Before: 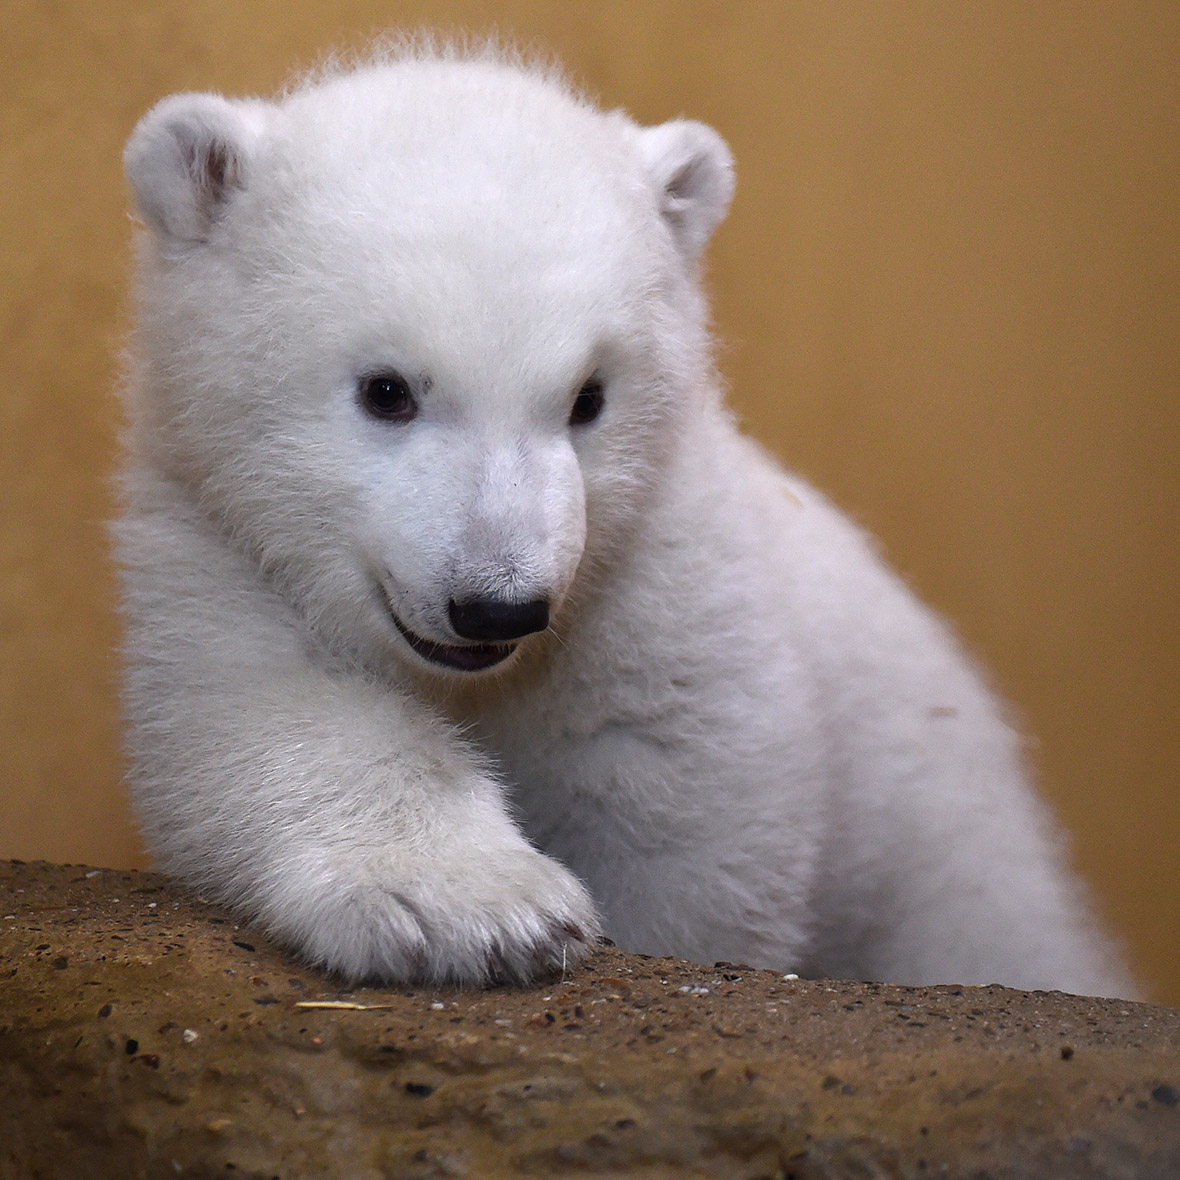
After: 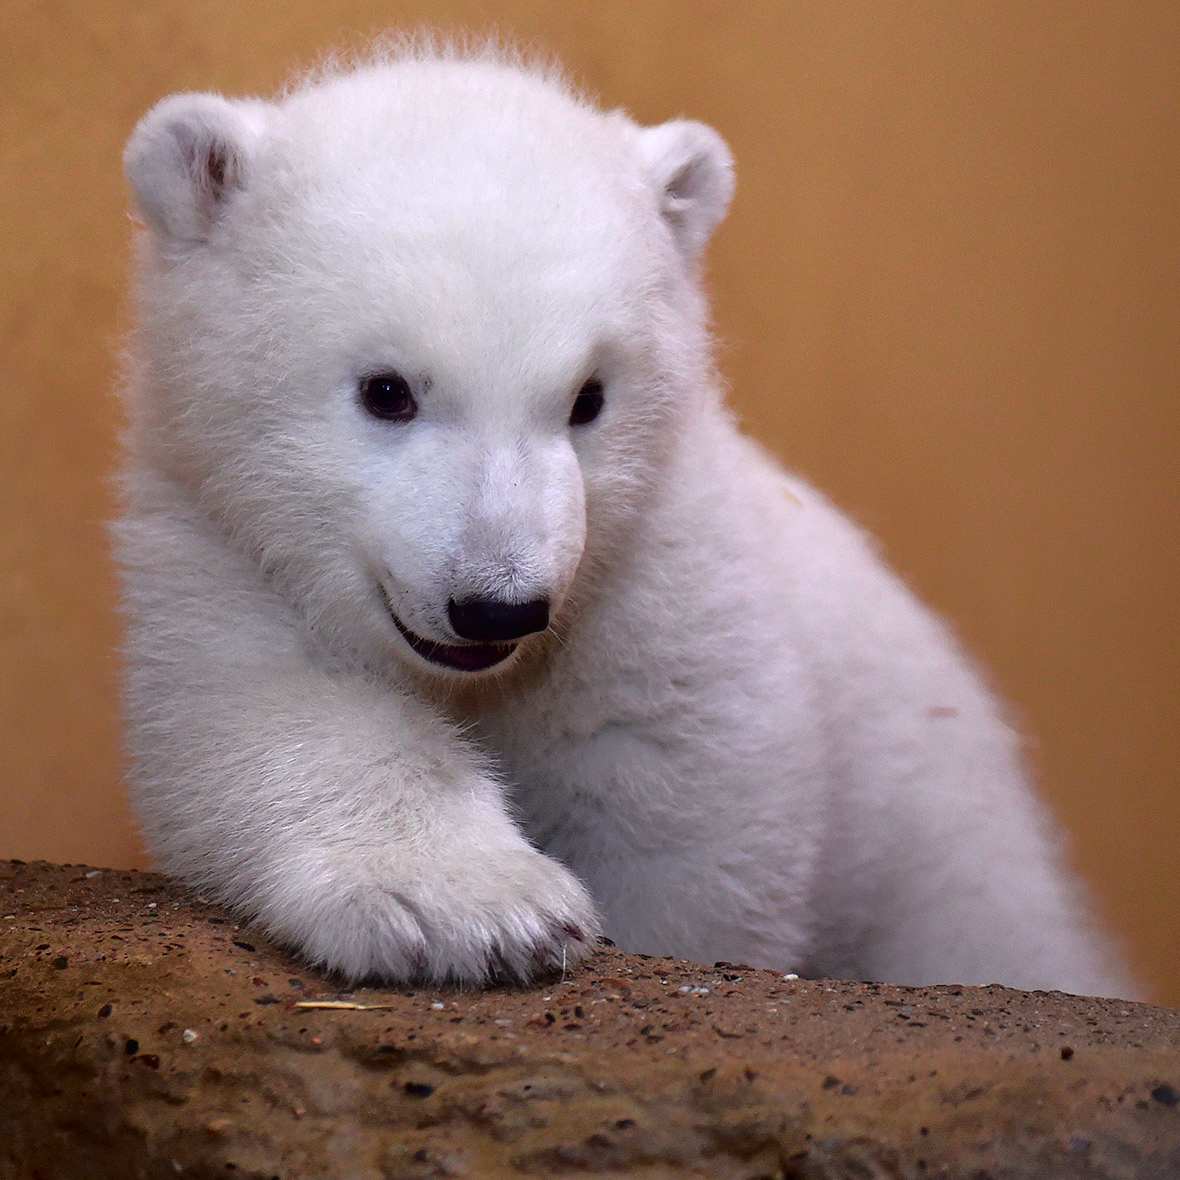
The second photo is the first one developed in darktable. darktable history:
tone curve: curves: ch0 [(0, 0) (0.126, 0.061) (0.362, 0.382) (0.498, 0.498) (0.706, 0.712) (1, 1)]; ch1 [(0, 0) (0.5, 0.505) (0.55, 0.578) (1, 1)]; ch2 [(0, 0) (0.44, 0.424) (0.489, 0.483) (0.537, 0.538) (1, 1)], color space Lab, independent channels, preserve colors none
